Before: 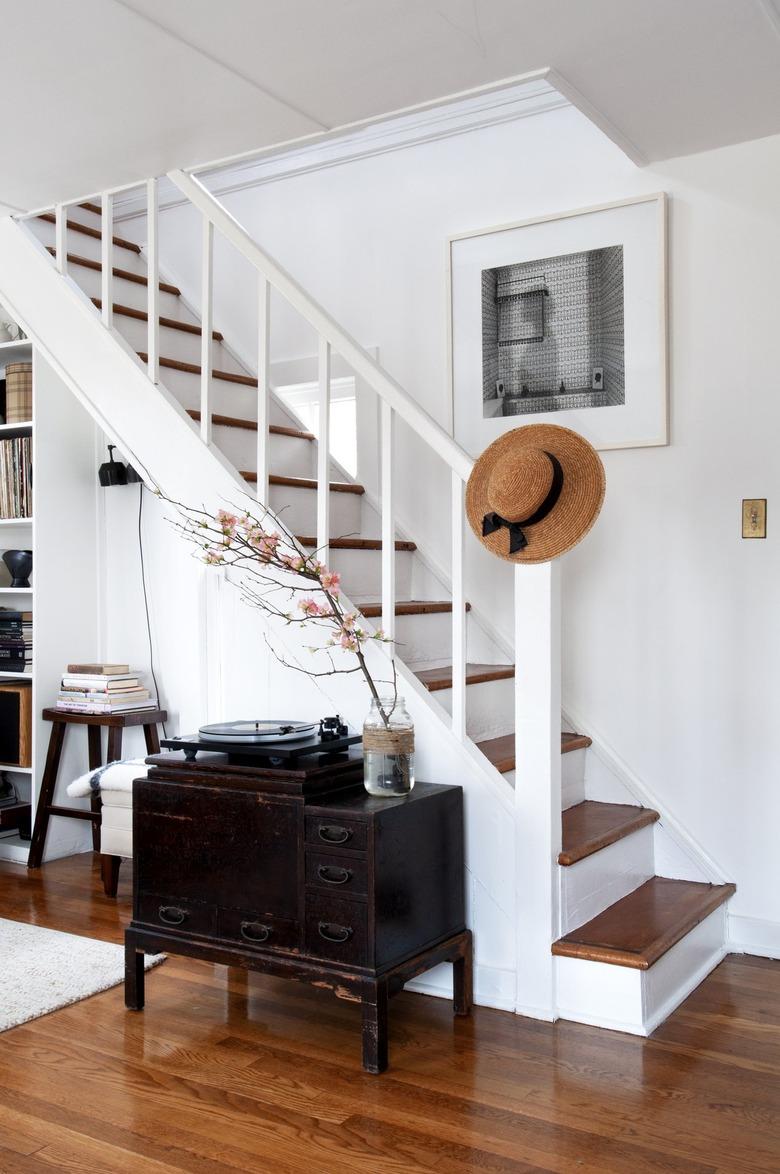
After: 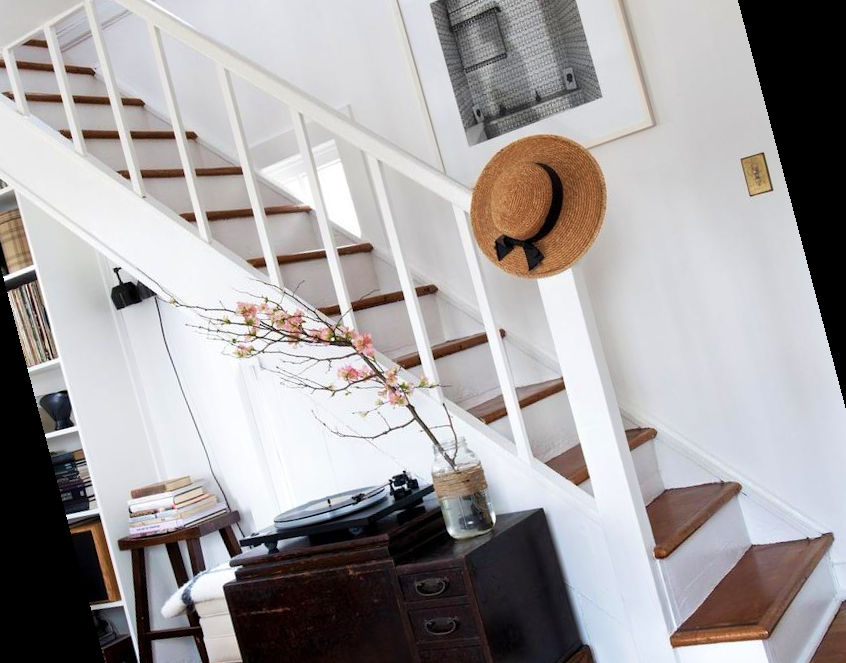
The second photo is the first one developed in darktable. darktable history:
velvia: on, module defaults
rotate and perspective: rotation -14.8°, crop left 0.1, crop right 0.903, crop top 0.25, crop bottom 0.748
